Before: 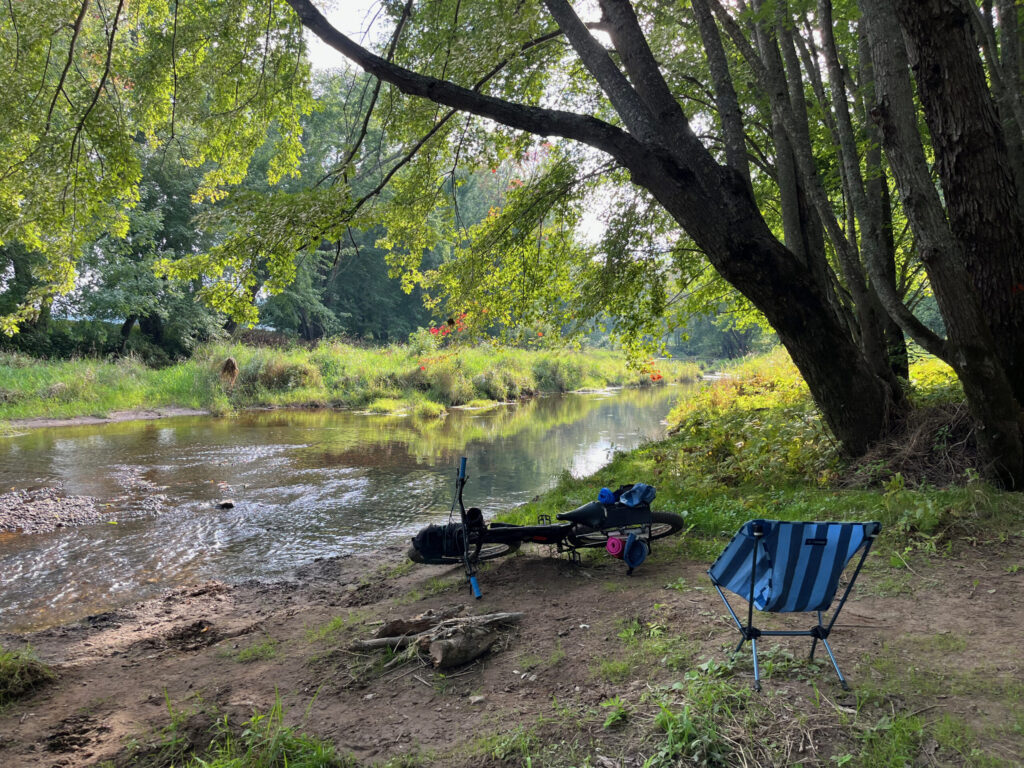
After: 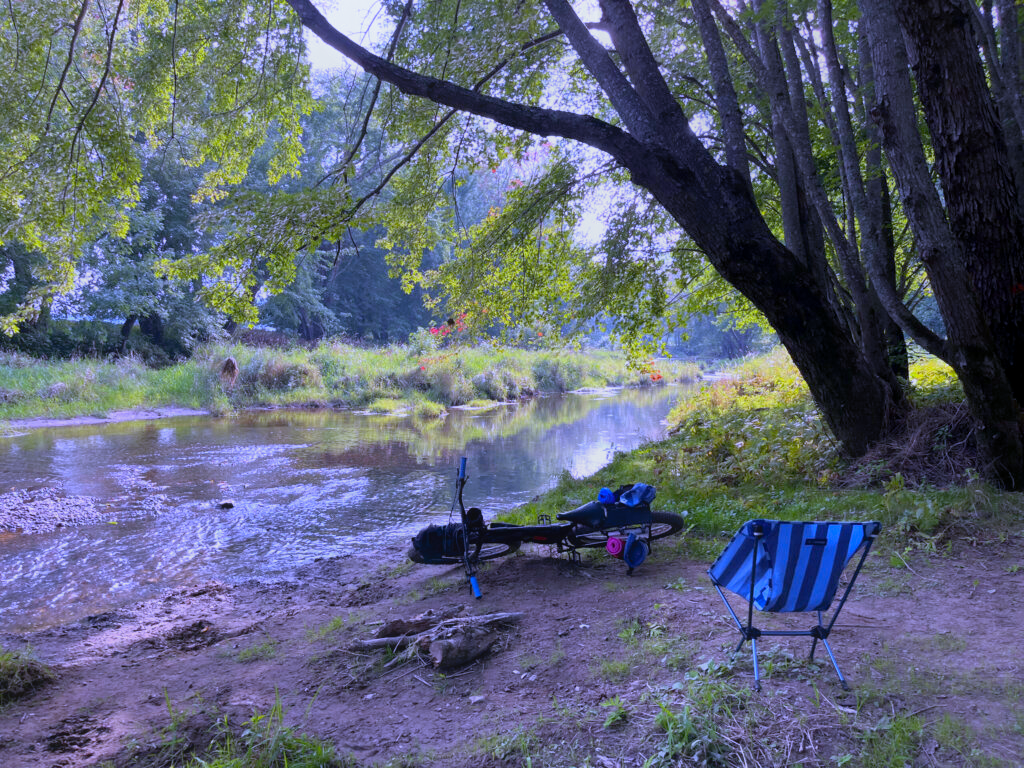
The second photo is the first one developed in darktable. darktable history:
white balance: red 0.98, blue 1.61
contrast equalizer: y [[0.46, 0.454, 0.451, 0.451, 0.455, 0.46], [0.5 ×6], [0.5 ×6], [0 ×6], [0 ×6]]
